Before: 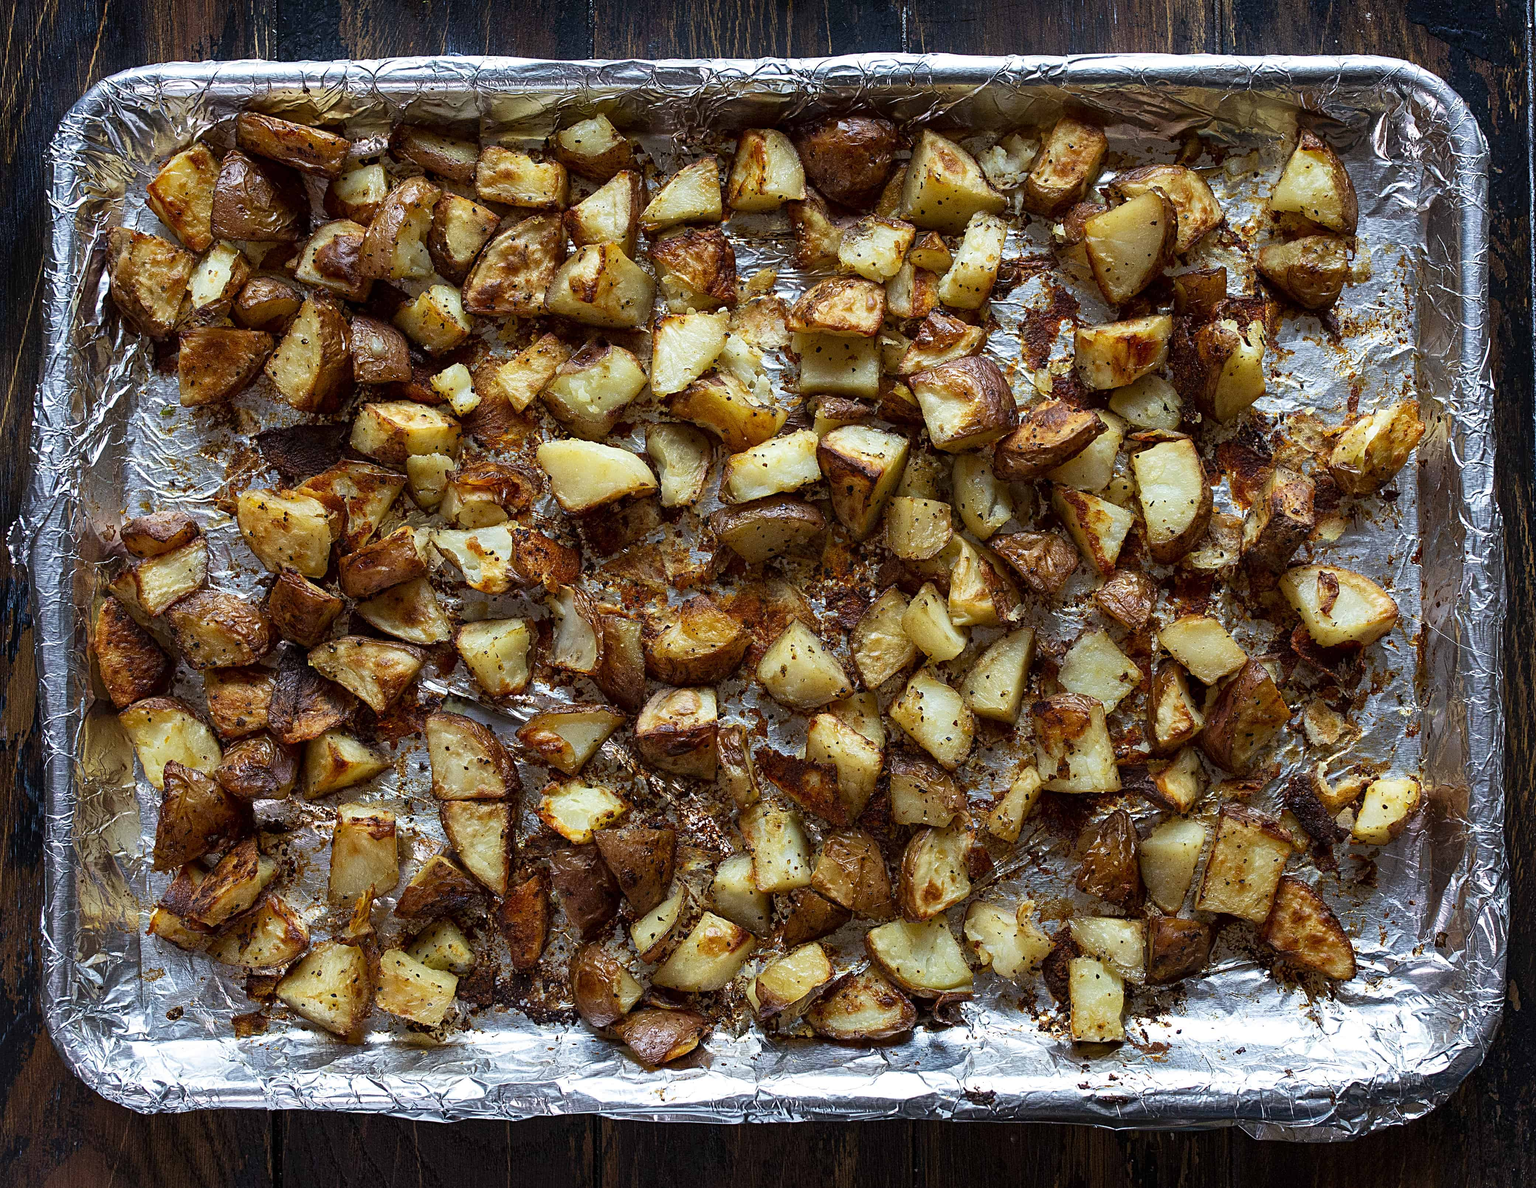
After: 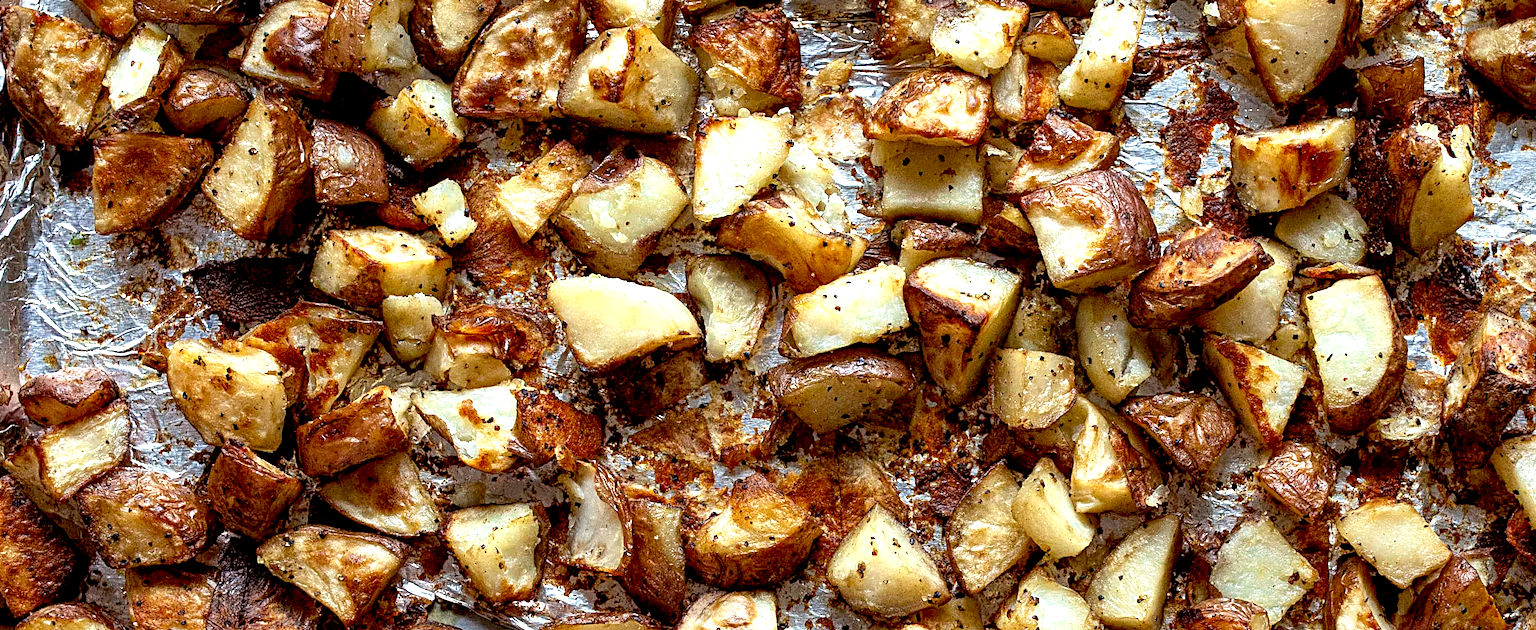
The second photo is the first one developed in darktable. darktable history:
color zones: curves: ch0 [(0, 0.5) (0.125, 0.4) (0.25, 0.5) (0.375, 0.4) (0.5, 0.4) (0.625, 0.35) (0.75, 0.35) (0.875, 0.5)]; ch1 [(0, 0.35) (0.125, 0.45) (0.25, 0.35) (0.375, 0.35) (0.5, 0.35) (0.625, 0.35) (0.75, 0.45) (0.875, 0.35)]; ch2 [(0, 0.6) (0.125, 0.5) (0.25, 0.5) (0.375, 0.6) (0.5, 0.6) (0.625, 0.5) (0.75, 0.5) (0.875, 0.5)]
exposure: black level correction 0.008, exposure 0.982 EV, compensate exposure bias true, compensate highlight preservation false
crop: left 6.916%, top 18.734%, right 14.384%, bottom 39.514%
local contrast: detail 117%
